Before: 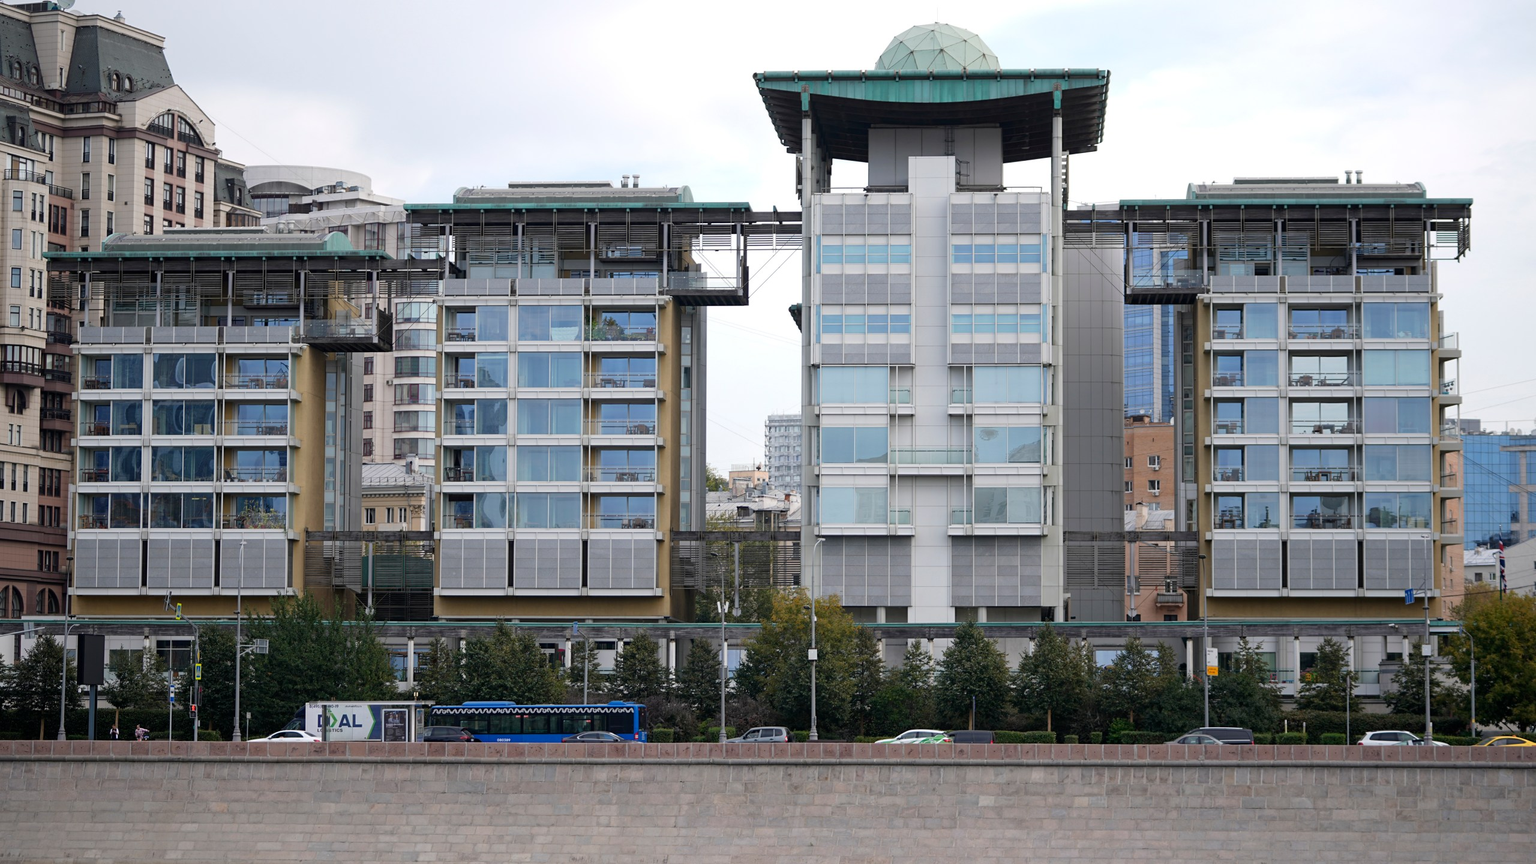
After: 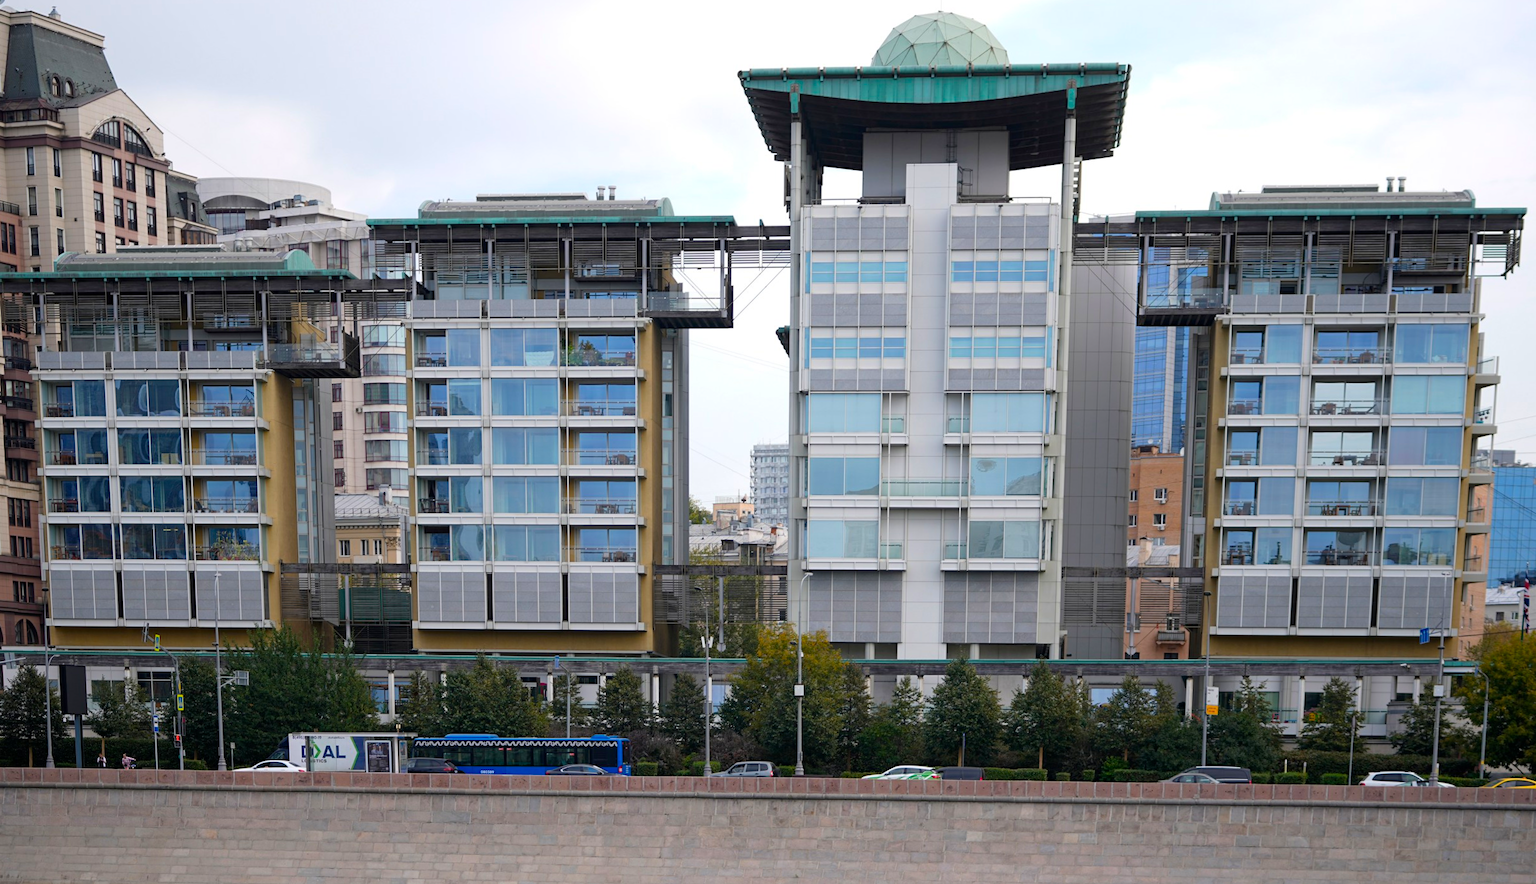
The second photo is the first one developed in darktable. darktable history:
rotate and perspective: rotation 0.074°, lens shift (vertical) 0.096, lens shift (horizontal) -0.041, crop left 0.043, crop right 0.952, crop top 0.024, crop bottom 0.979
color balance rgb: perceptual saturation grading › global saturation 25%, global vibrance 20%
